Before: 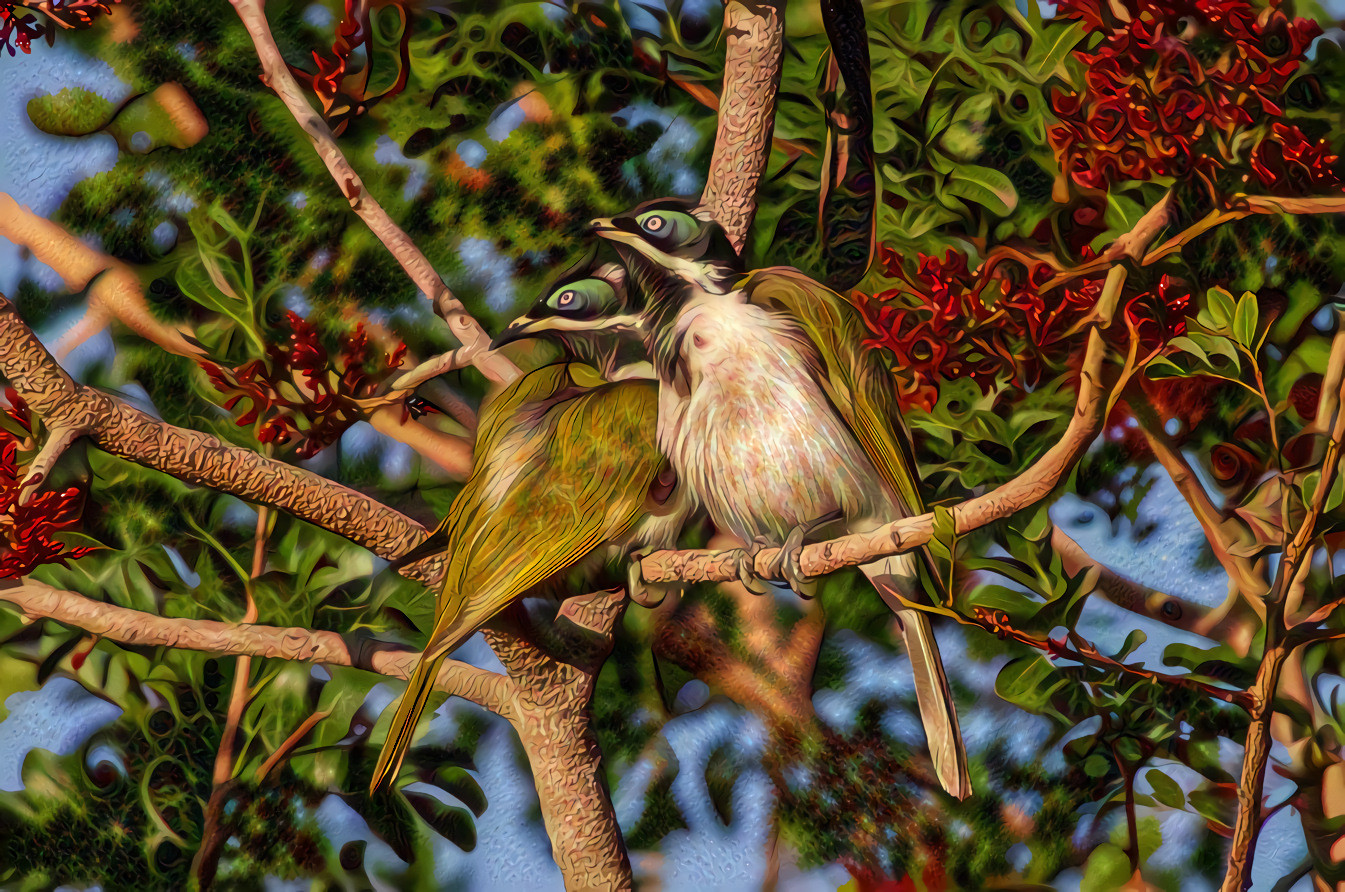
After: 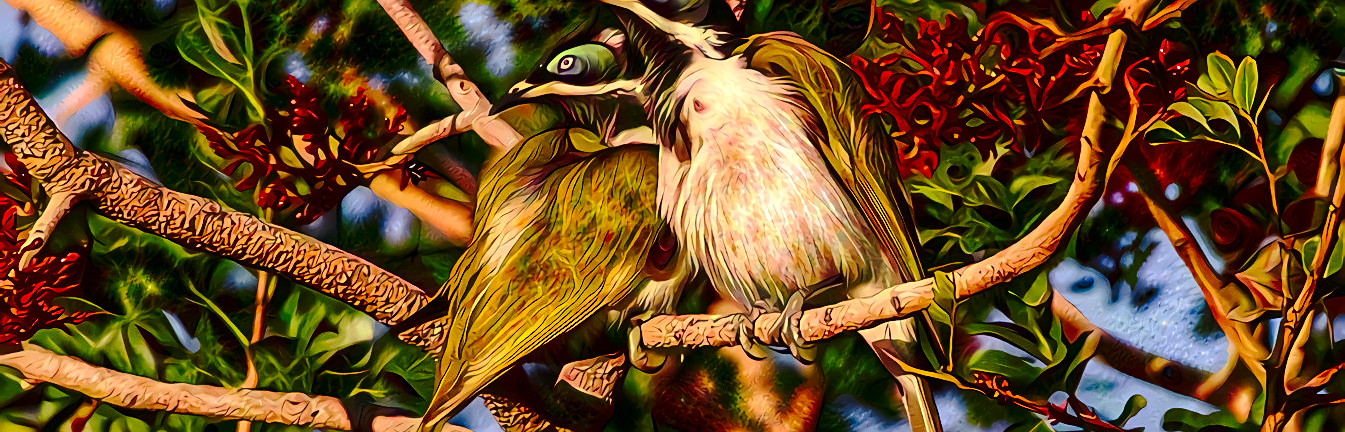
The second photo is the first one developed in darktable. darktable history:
crop and rotate: top 26.423%, bottom 25.04%
sharpen: on, module defaults
contrast brightness saturation: contrast 0.214, brightness -0.108, saturation 0.212
exposure: exposure 0.406 EV, compensate highlight preservation false
color correction: highlights a* 5.72, highlights b* 4.67
tone curve: curves: ch0 [(0, 0.003) (0.211, 0.174) (0.482, 0.519) (0.843, 0.821) (0.992, 0.971)]; ch1 [(0, 0) (0.276, 0.206) (0.393, 0.364) (0.482, 0.477) (0.506, 0.5) (0.523, 0.523) (0.572, 0.592) (0.695, 0.767) (1, 1)]; ch2 [(0, 0) (0.438, 0.456) (0.498, 0.497) (0.536, 0.527) (0.562, 0.584) (0.619, 0.602) (0.698, 0.698) (1, 1)], preserve colors none
